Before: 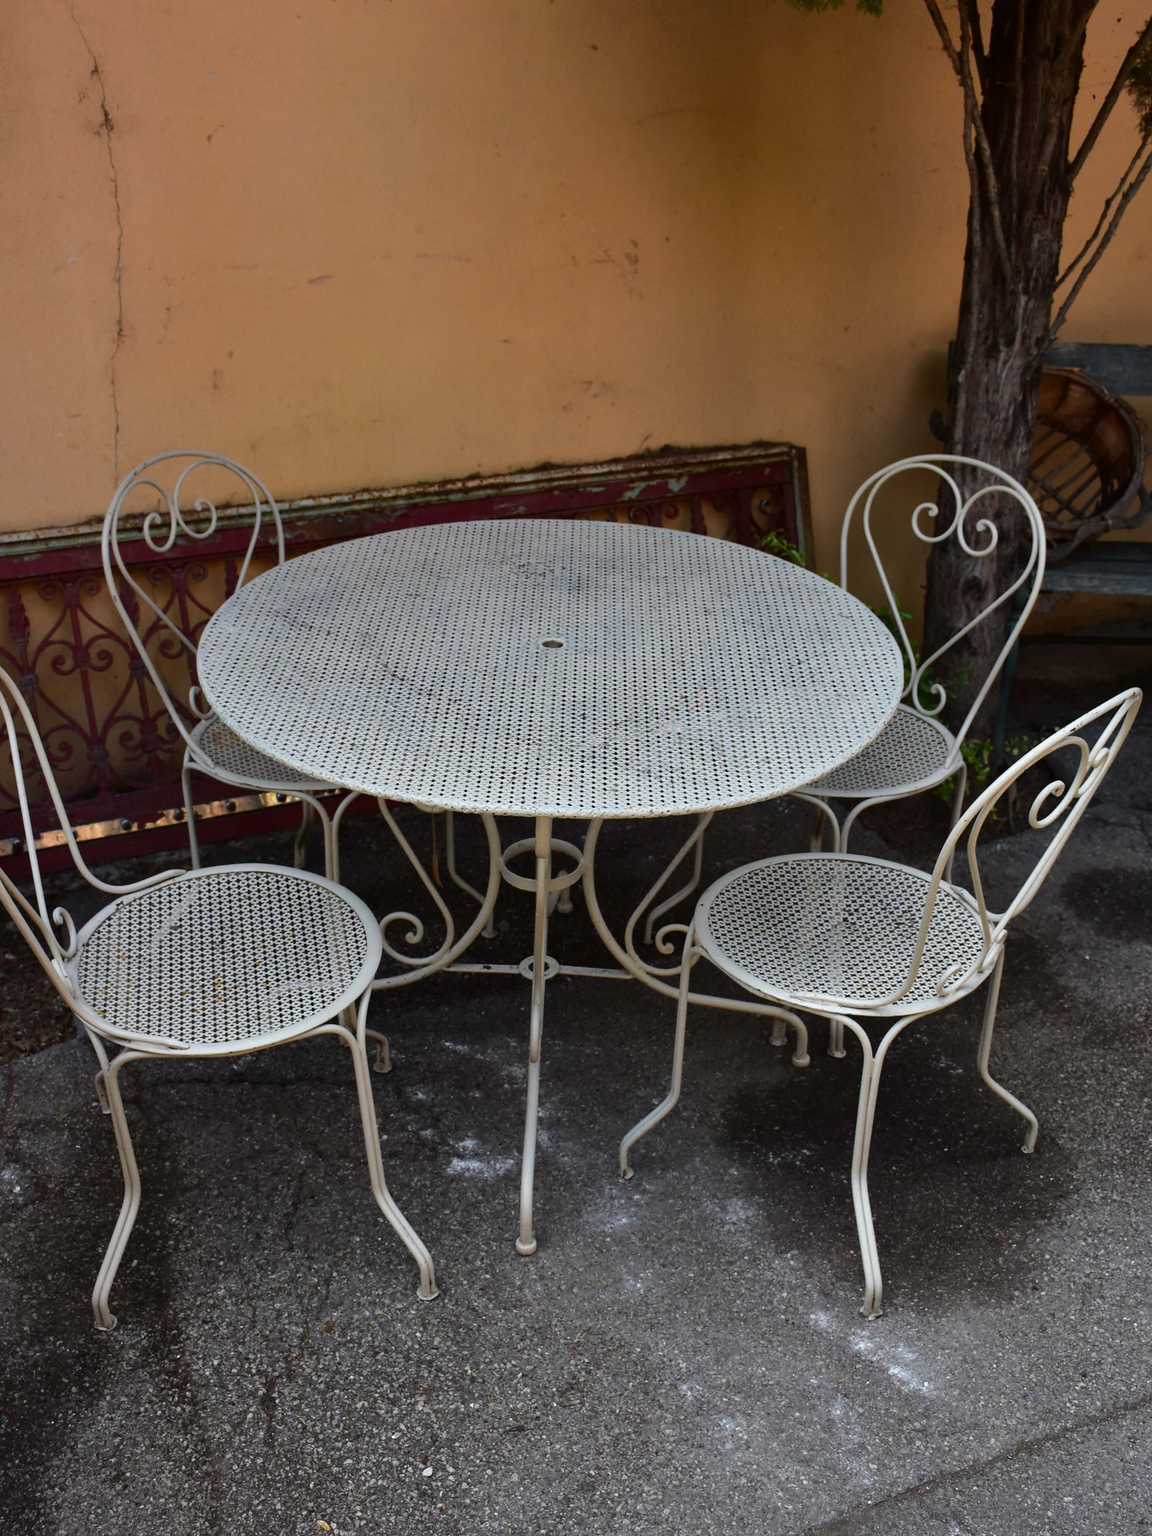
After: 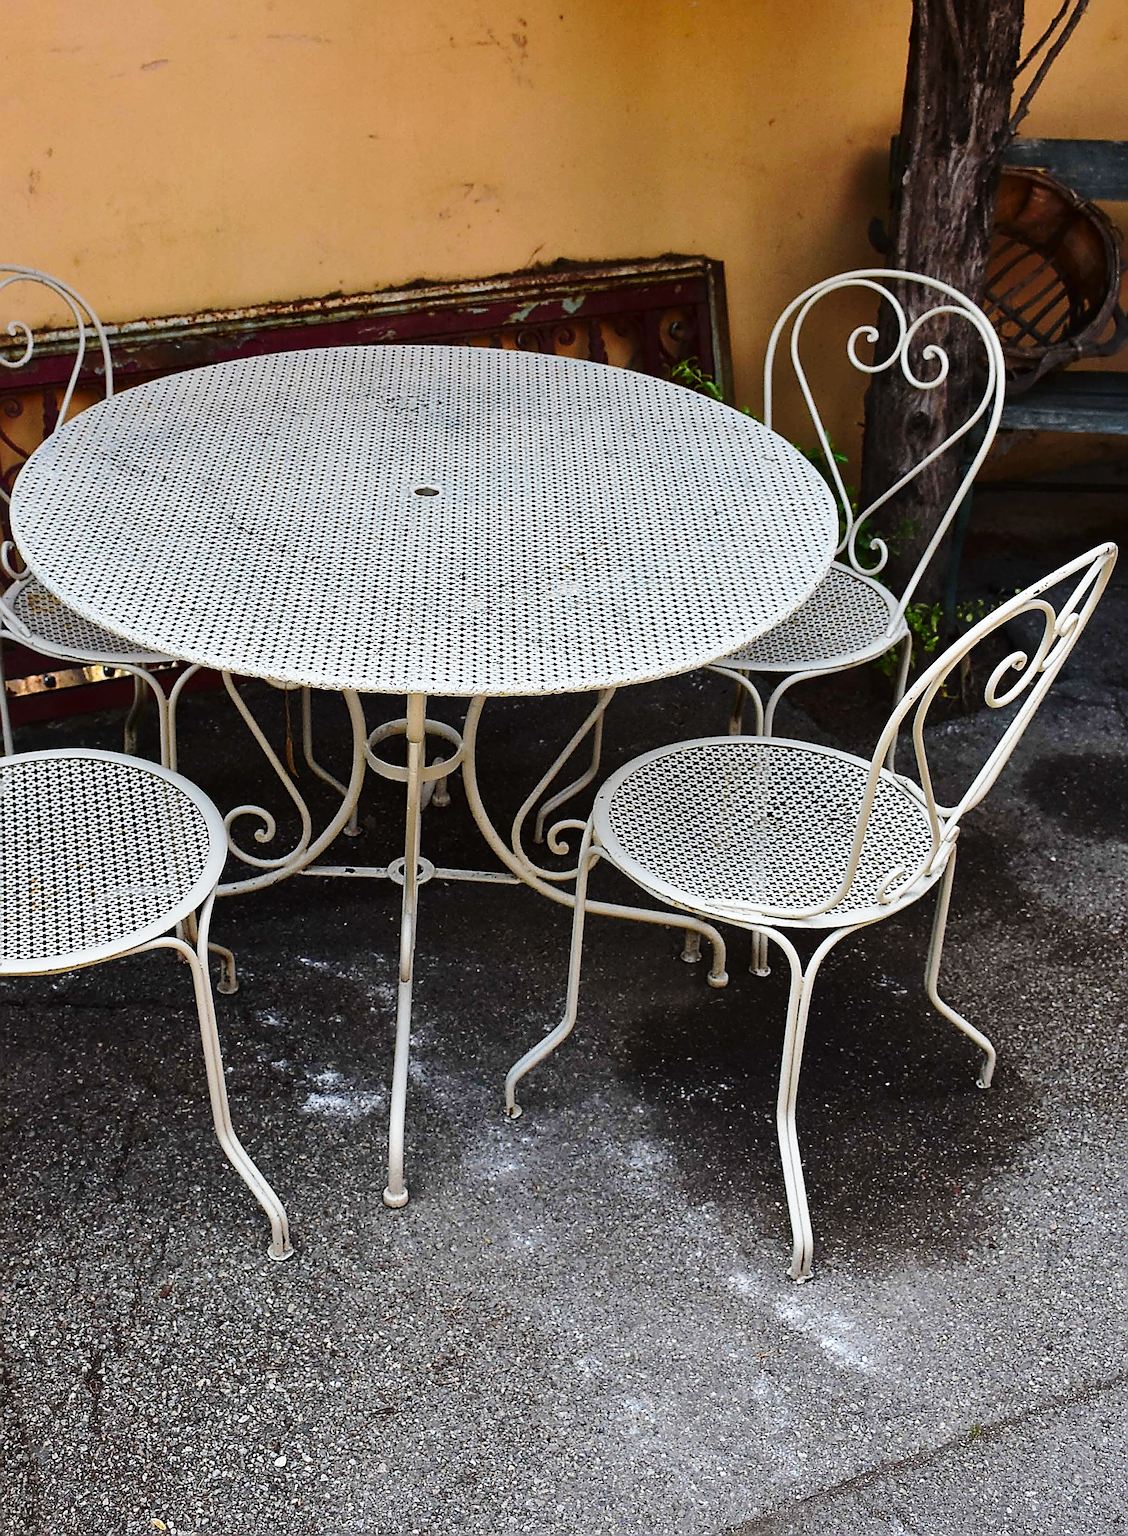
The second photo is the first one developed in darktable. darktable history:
crop: left 16.364%, top 14.632%
base curve: curves: ch0 [(0, 0) (0.028, 0.03) (0.121, 0.232) (0.46, 0.748) (0.859, 0.968) (1, 1)], preserve colors none
sharpen: amount 1.987
